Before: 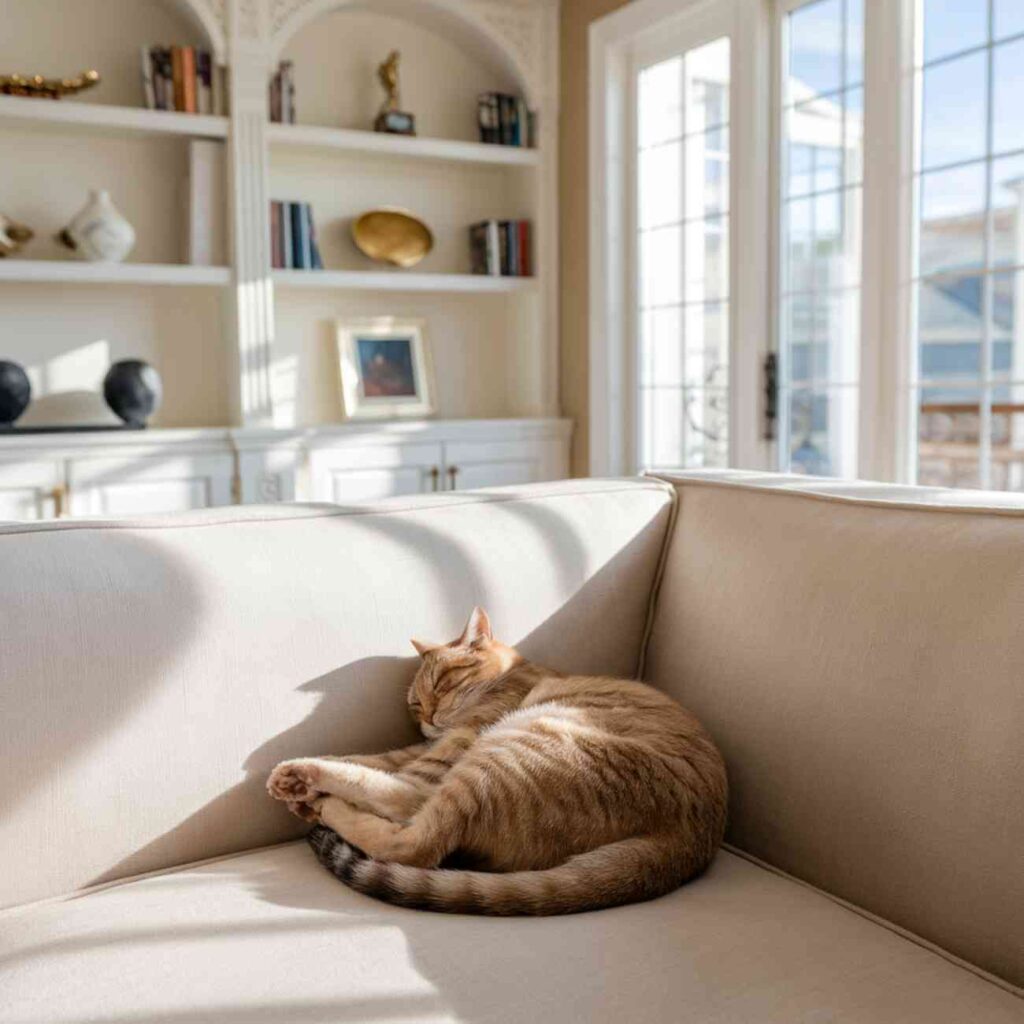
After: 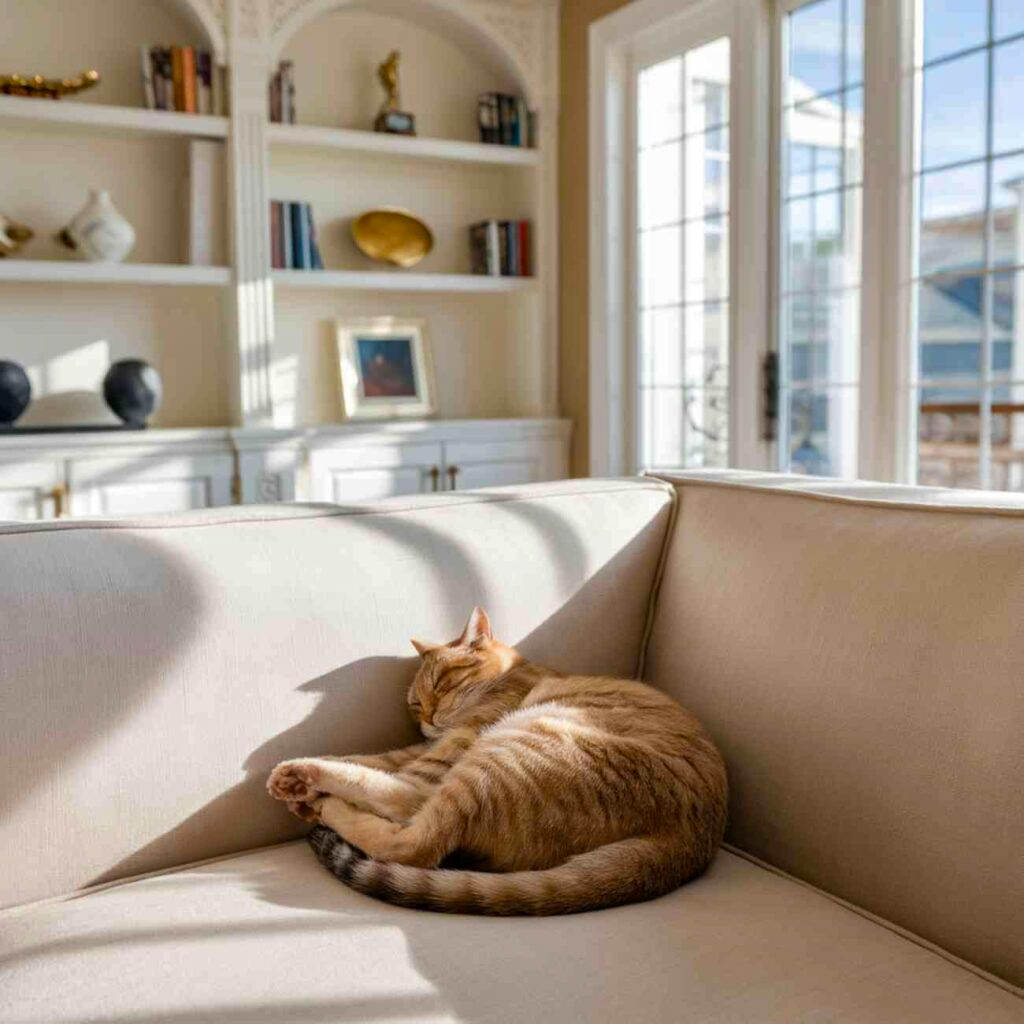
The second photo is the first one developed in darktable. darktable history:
color balance rgb: perceptual saturation grading › global saturation 20%, global vibrance 10%
shadows and highlights: soften with gaussian
